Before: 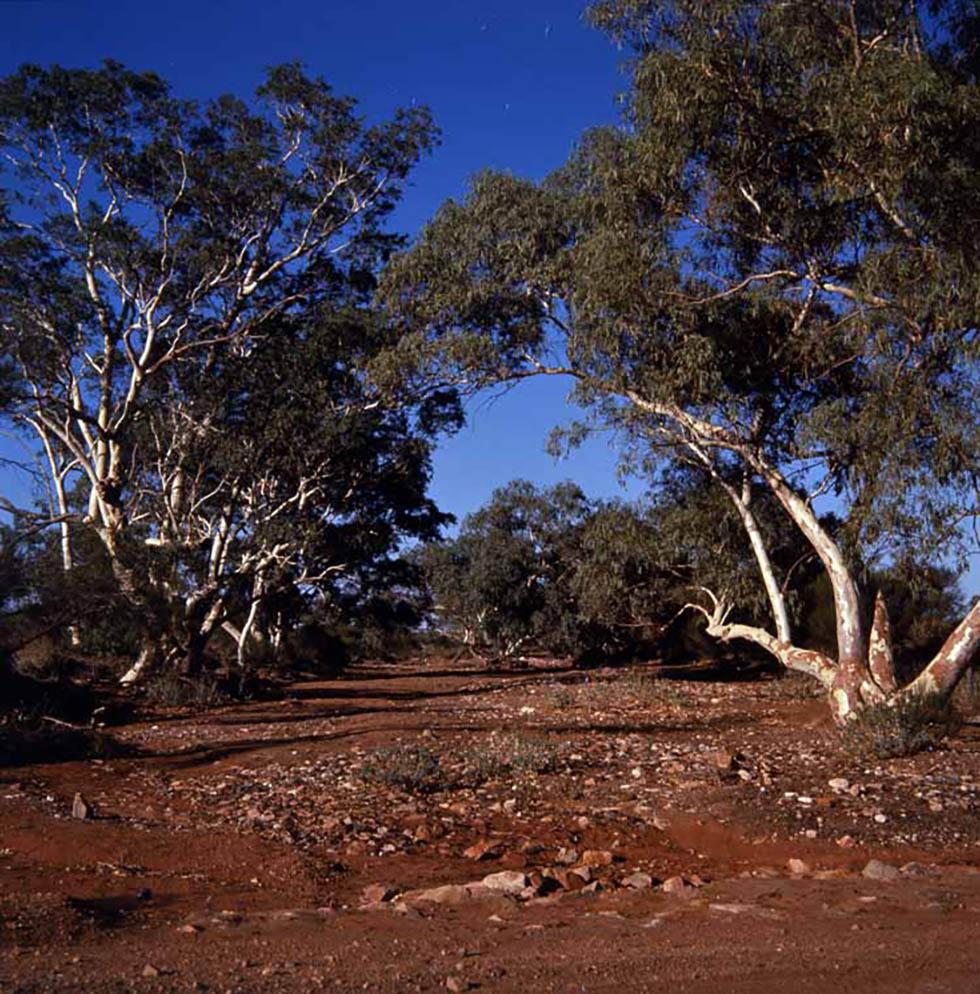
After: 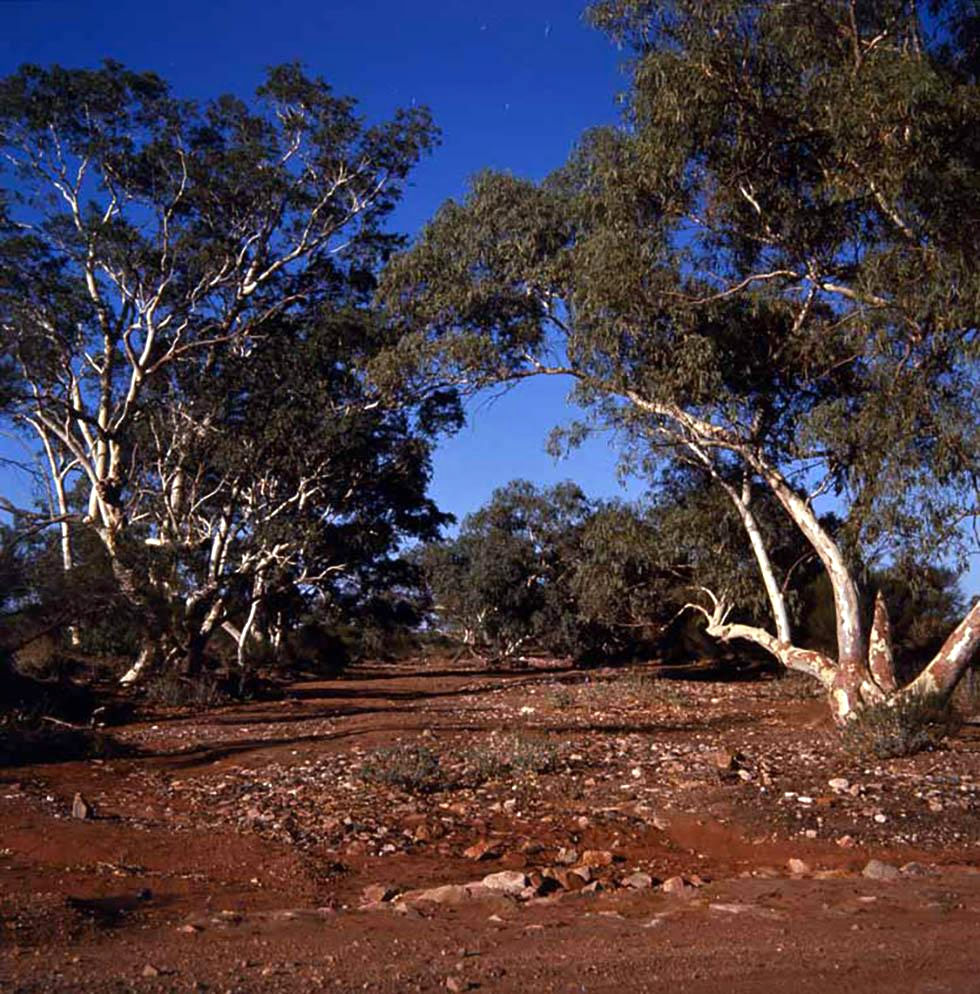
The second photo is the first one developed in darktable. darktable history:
exposure: exposure 0.295 EV, compensate highlight preservation false
shadows and highlights: shadows -24.96, highlights 50.31, soften with gaussian
